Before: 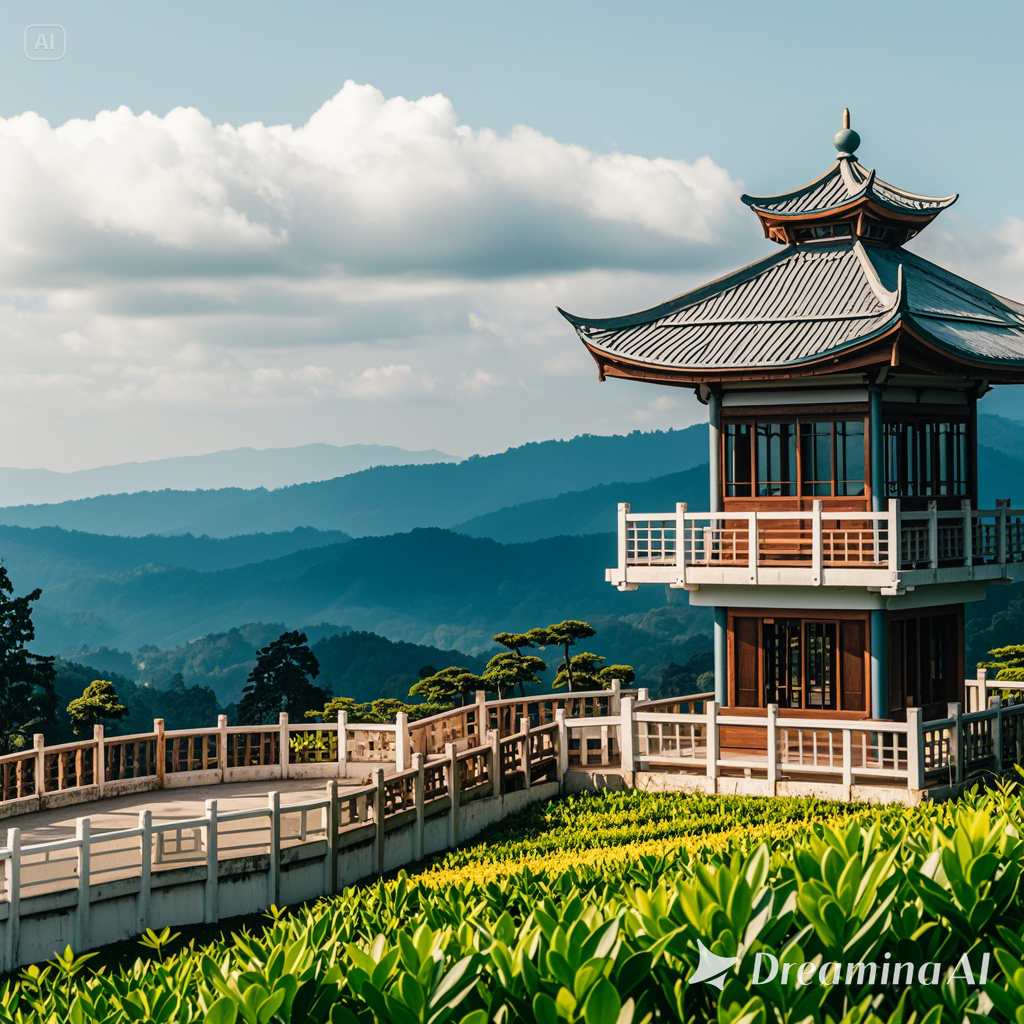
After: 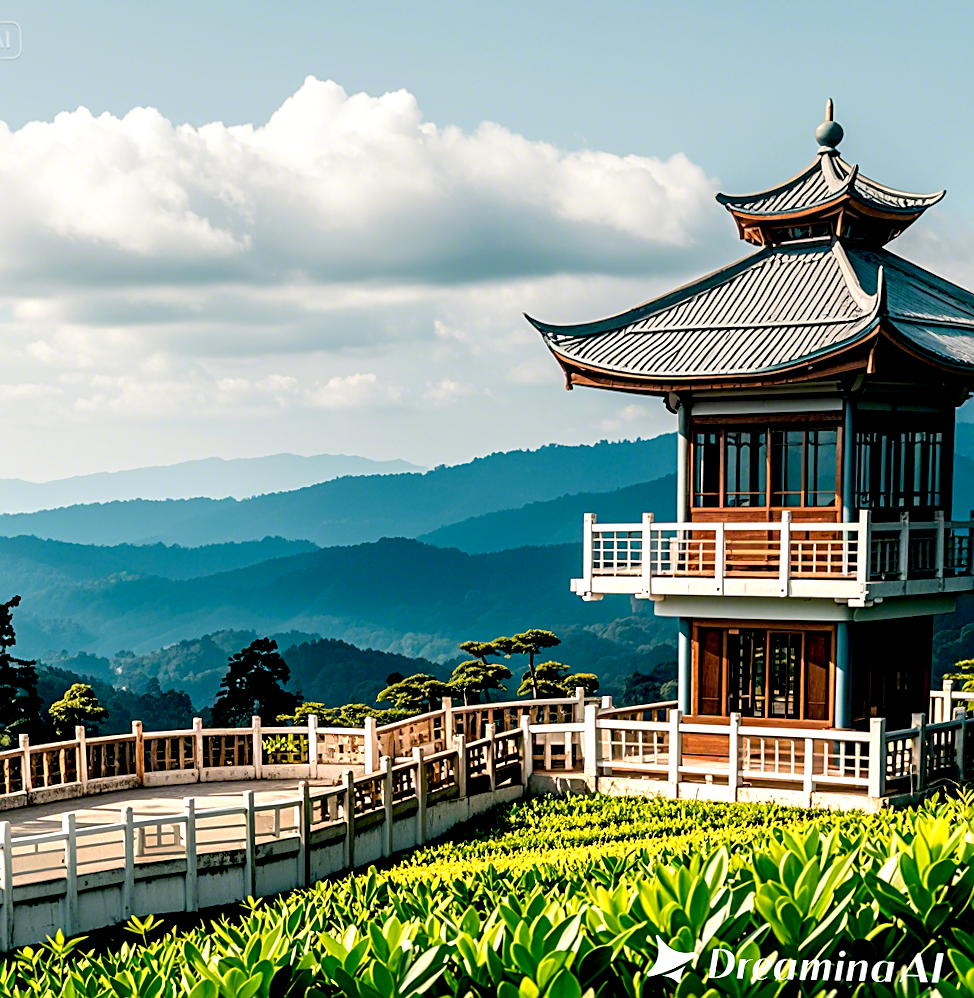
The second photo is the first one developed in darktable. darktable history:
sharpen: on, module defaults
graduated density: on, module defaults
rotate and perspective: rotation 0.074°, lens shift (vertical) 0.096, lens shift (horizontal) -0.041, crop left 0.043, crop right 0.952, crop top 0.024, crop bottom 0.979
exposure: black level correction 0.012, exposure 0.7 EV, compensate exposure bias true, compensate highlight preservation false
